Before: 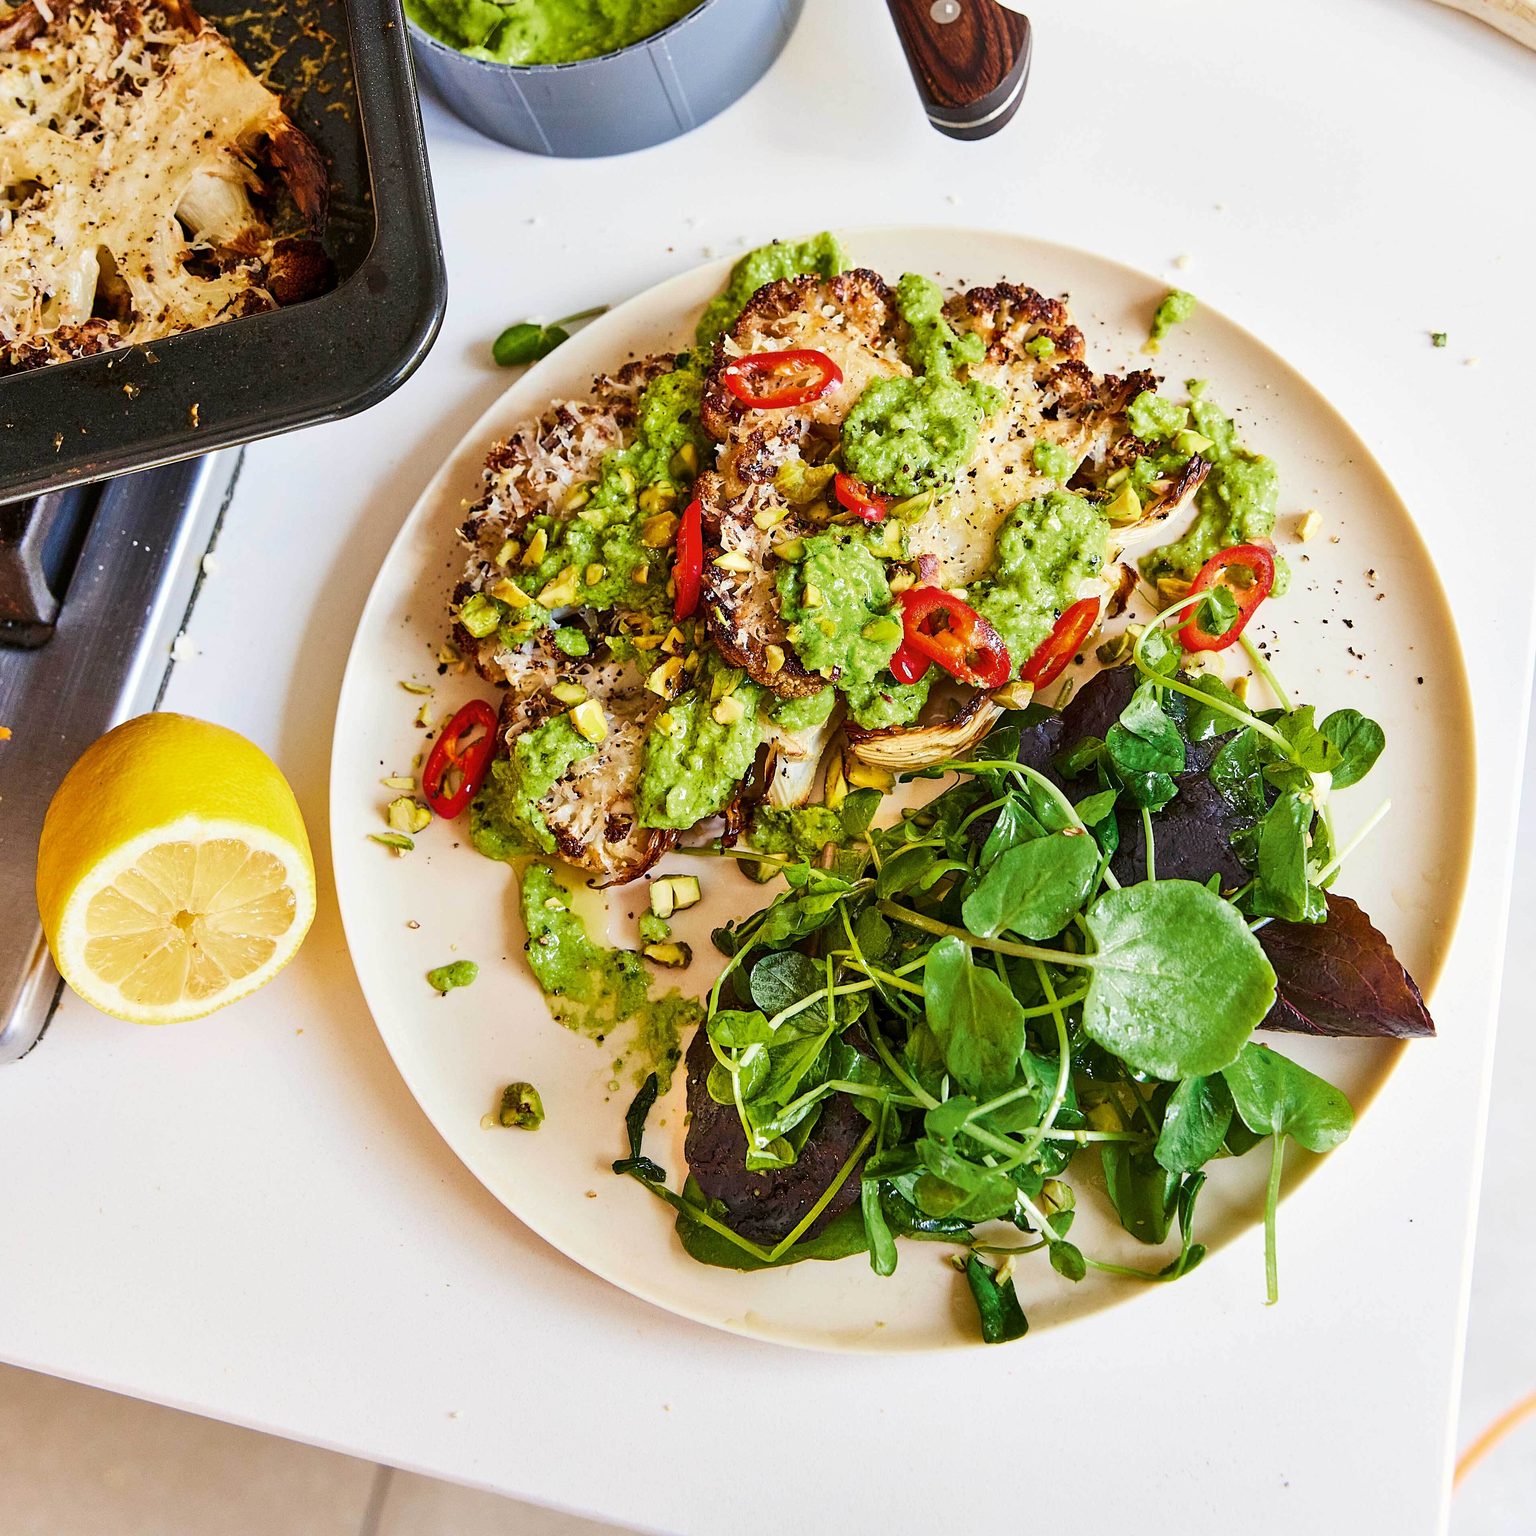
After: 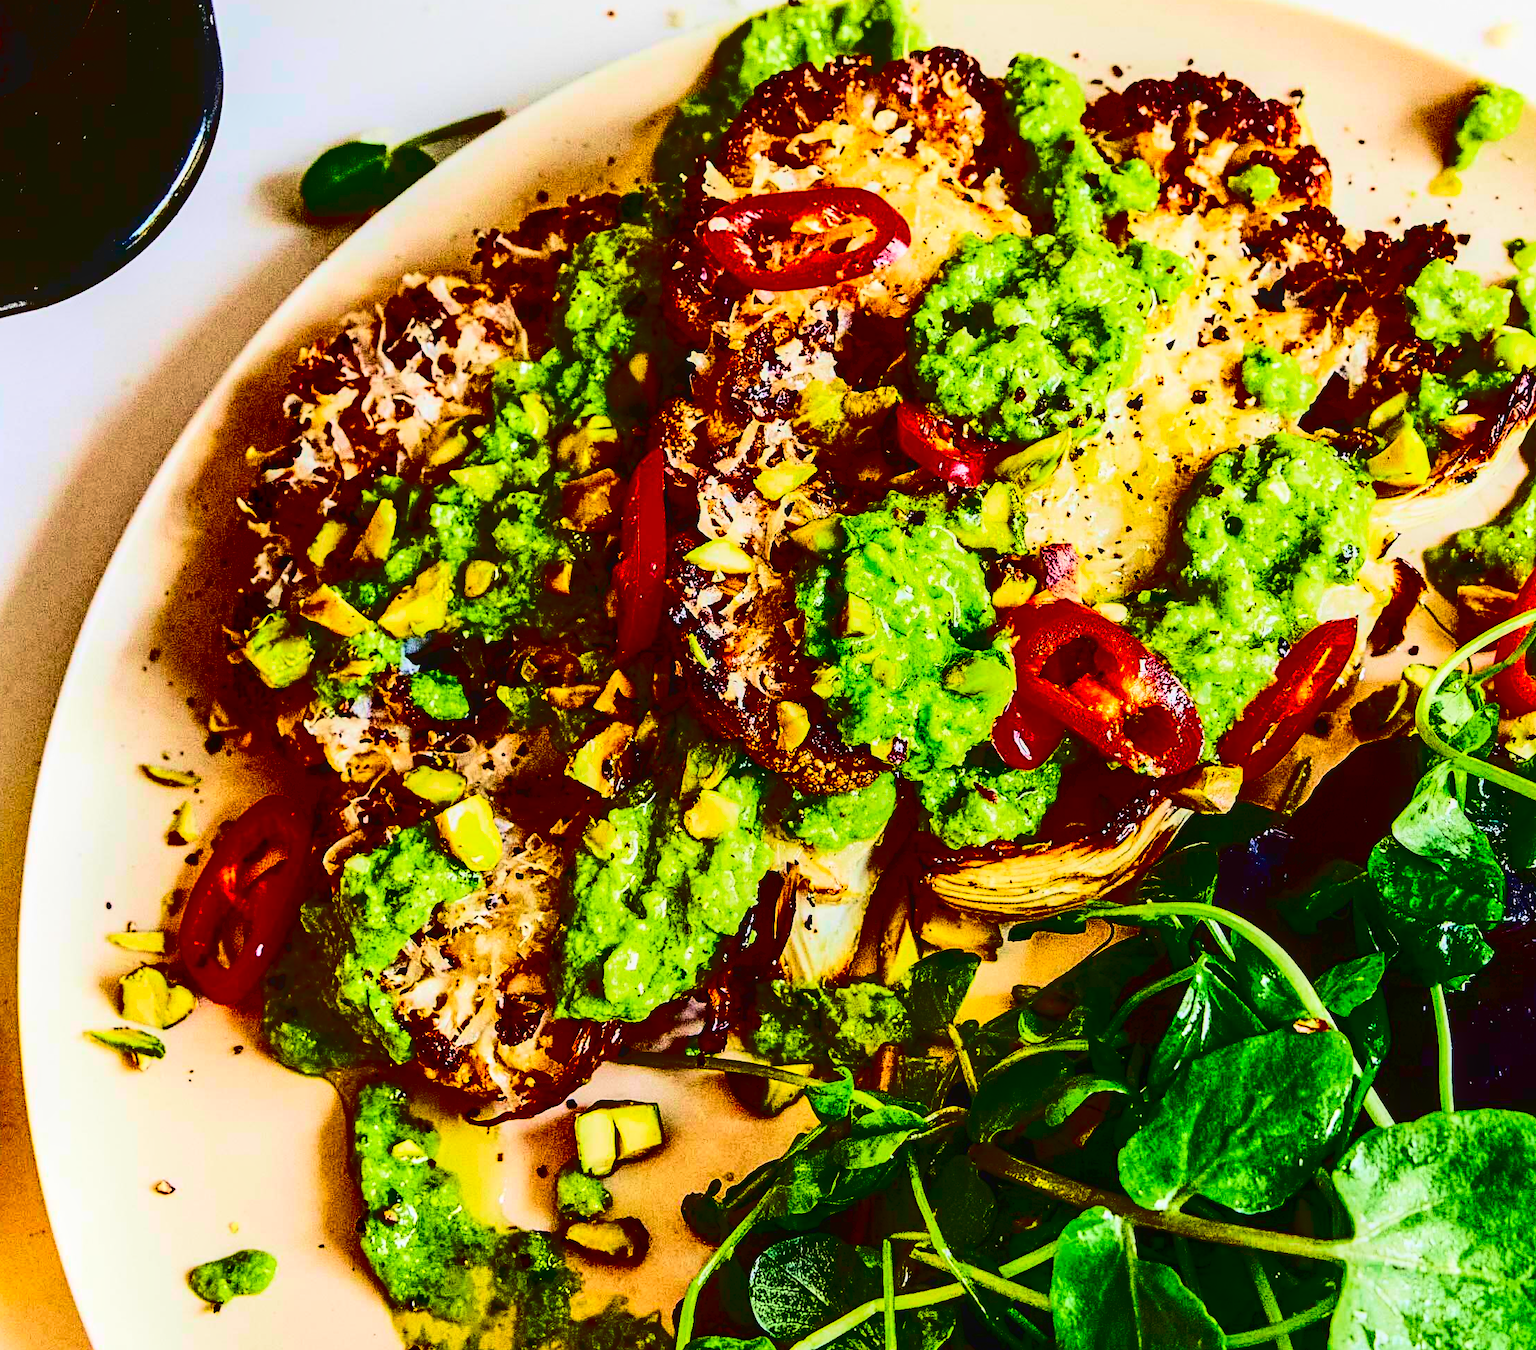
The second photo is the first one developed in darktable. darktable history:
contrast brightness saturation: contrast 0.768, brightness -0.986, saturation 0.985
velvia: on, module defaults
local contrast: on, module defaults
crop: left 20.802%, top 15.754%, right 21.667%, bottom 33.666%
exposure: compensate highlight preservation false
